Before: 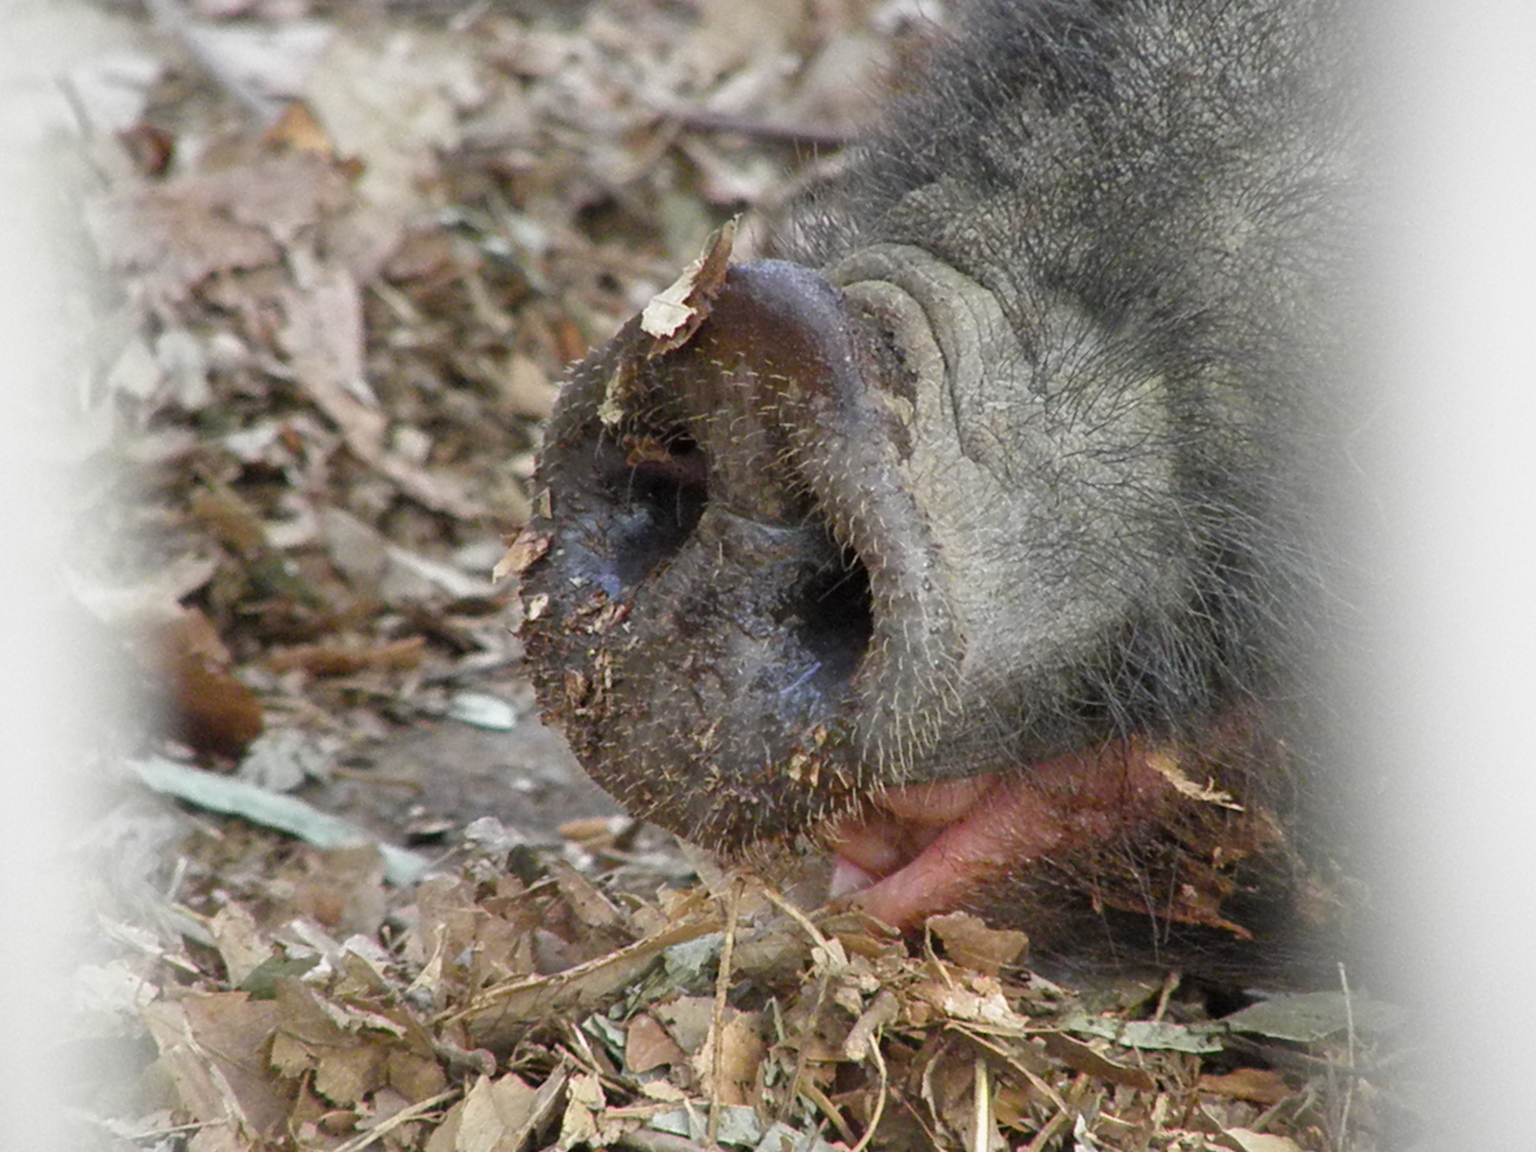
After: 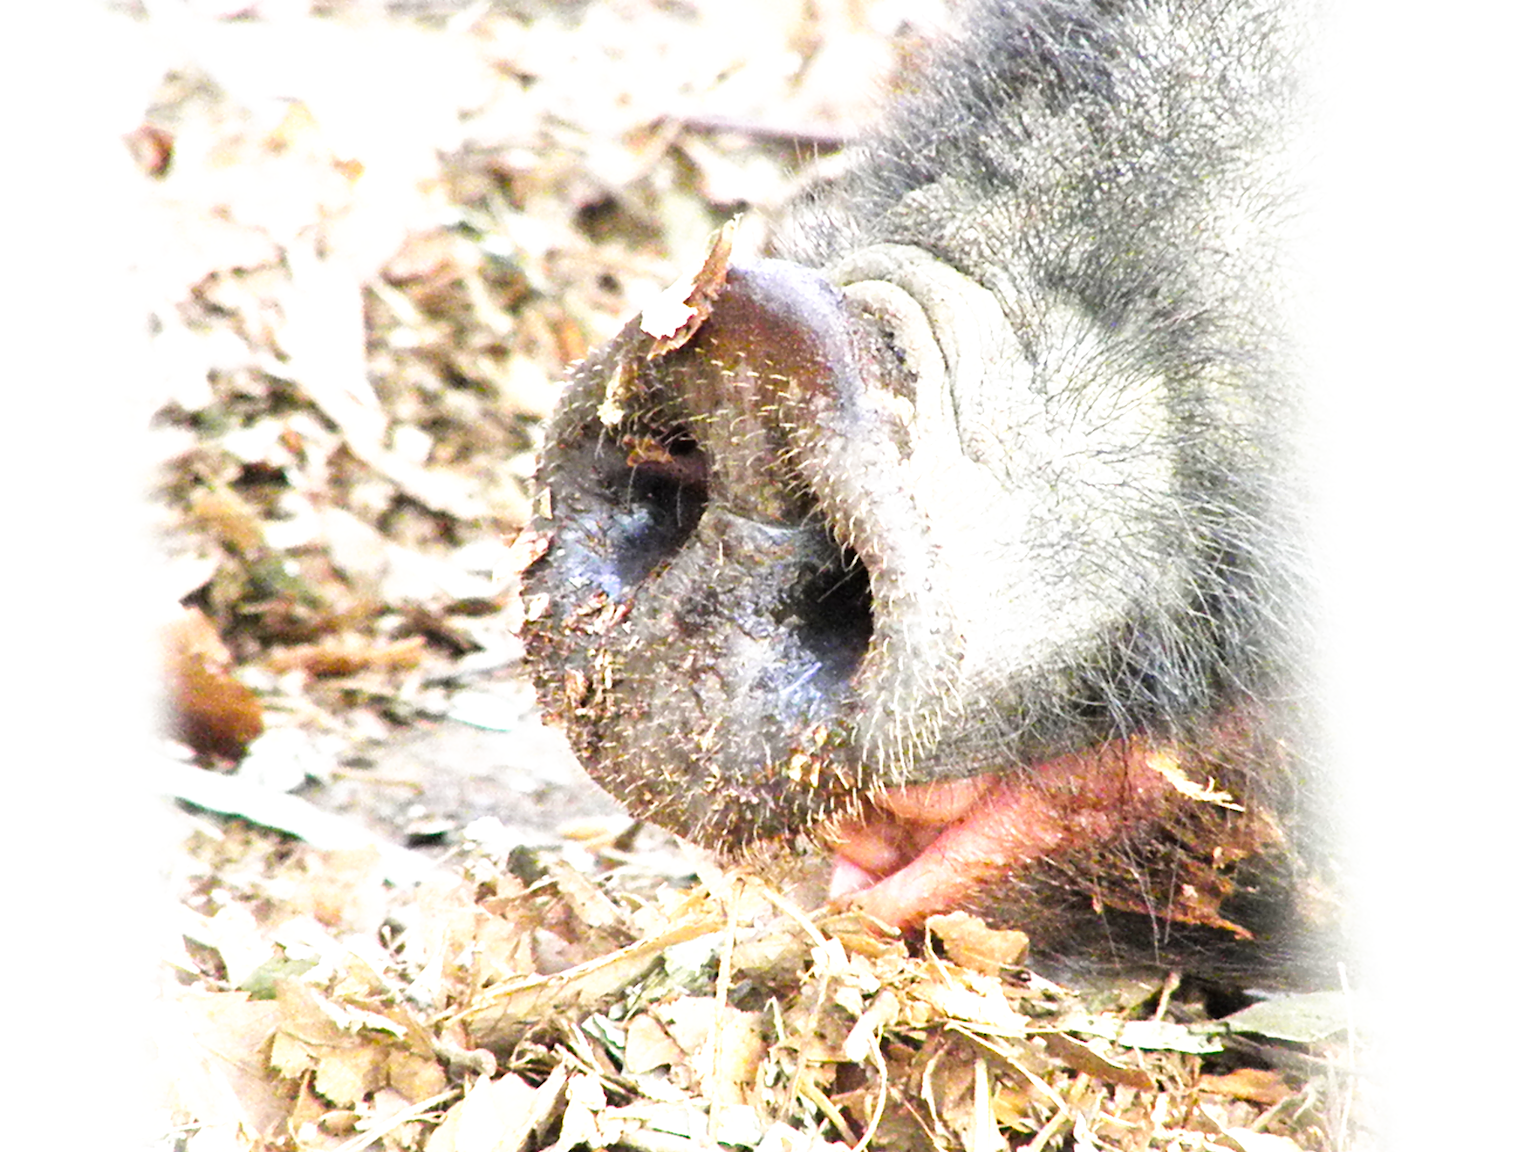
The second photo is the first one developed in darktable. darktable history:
exposure: black level correction 0, exposure 1.6 EV, compensate exposure bias true, compensate highlight preservation false
tone curve: curves: ch0 [(0, 0) (0.003, 0.016) (0.011, 0.016) (0.025, 0.016) (0.044, 0.017) (0.069, 0.026) (0.1, 0.044) (0.136, 0.074) (0.177, 0.121) (0.224, 0.183) (0.277, 0.248) (0.335, 0.326) (0.399, 0.413) (0.468, 0.511) (0.543, 0.612) (0.623, 0.717) (0.709, 0.818) (0.801, 0.911) (0.898, 0.979) (1, 1)], preserve colors none
